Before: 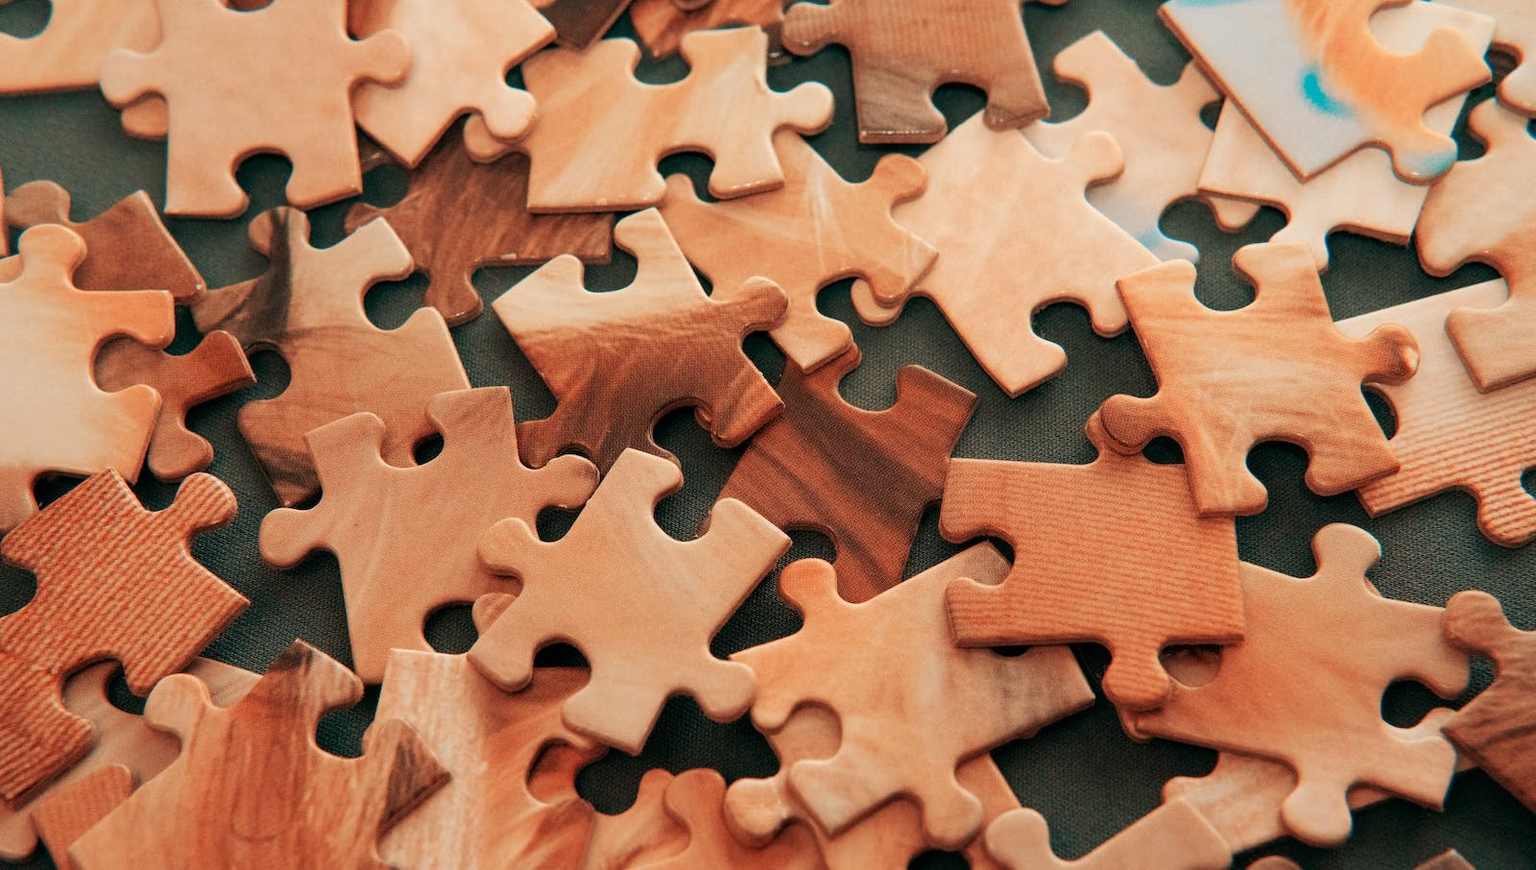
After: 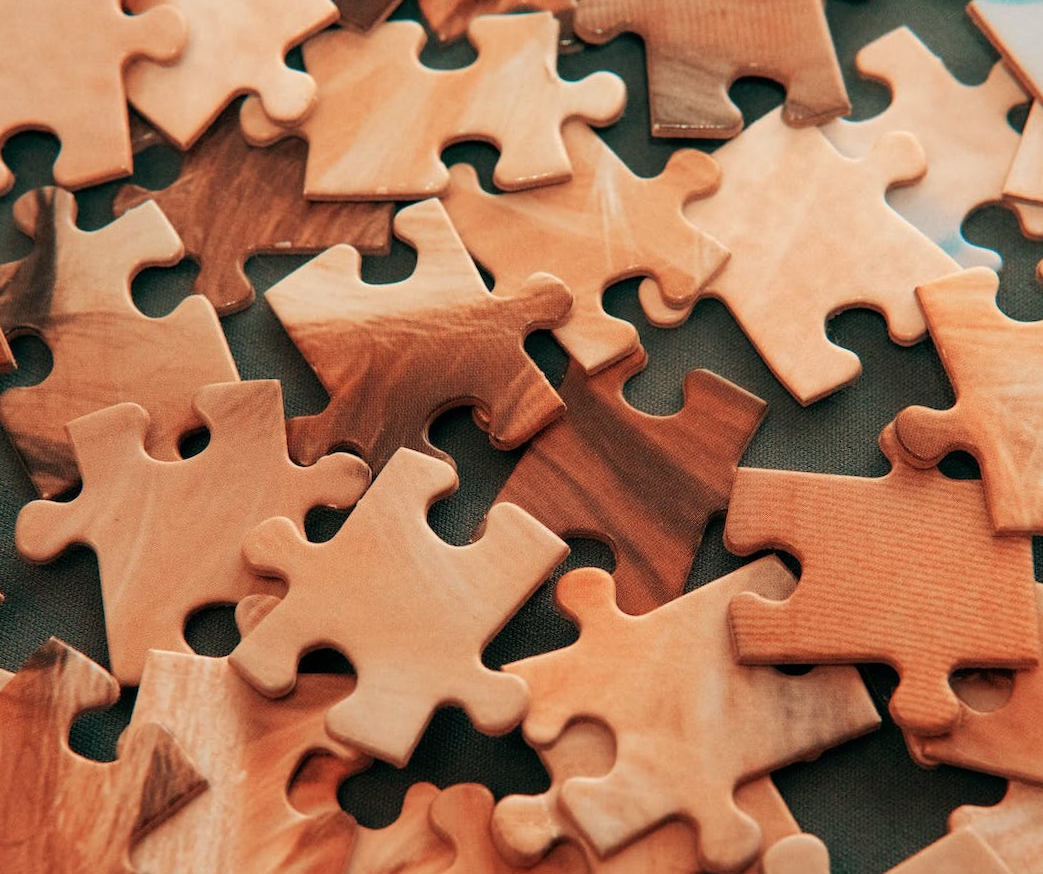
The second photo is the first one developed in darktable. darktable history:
rotate and perspective: rotation 1.57°, crop left 0.018, crop right 0.982, crop top 0.039, crop bottom 0.961
crop and rotate: left 15.055%, right 18.278%
